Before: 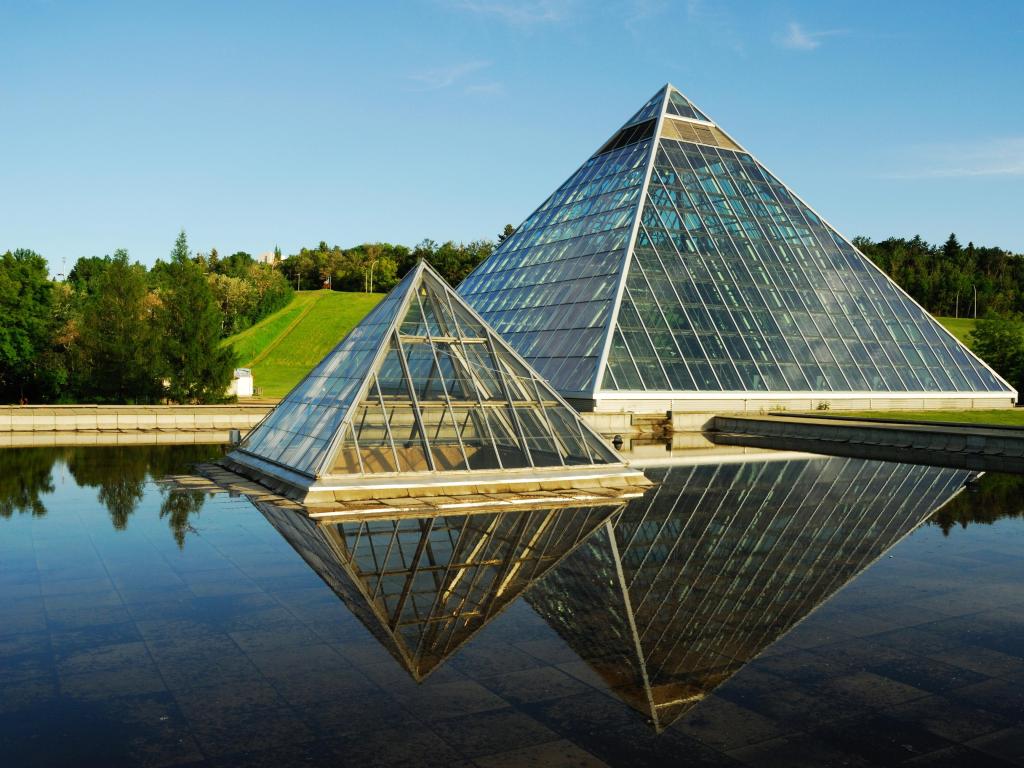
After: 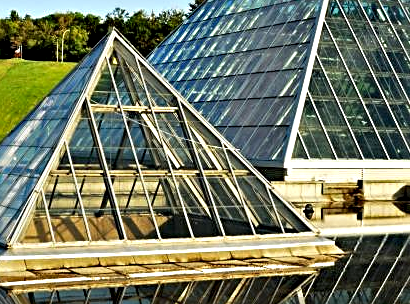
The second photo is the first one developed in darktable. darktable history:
crop: left 30.195%, top 30.13%, right 29.748%, bottom 30.166%
contrast equalizer: octaves 7, y [[0.6 ×6], [0.55 ×6], [0 ×6], [0 ×6], [0 ×6]]
sharpen: radius 2.725
